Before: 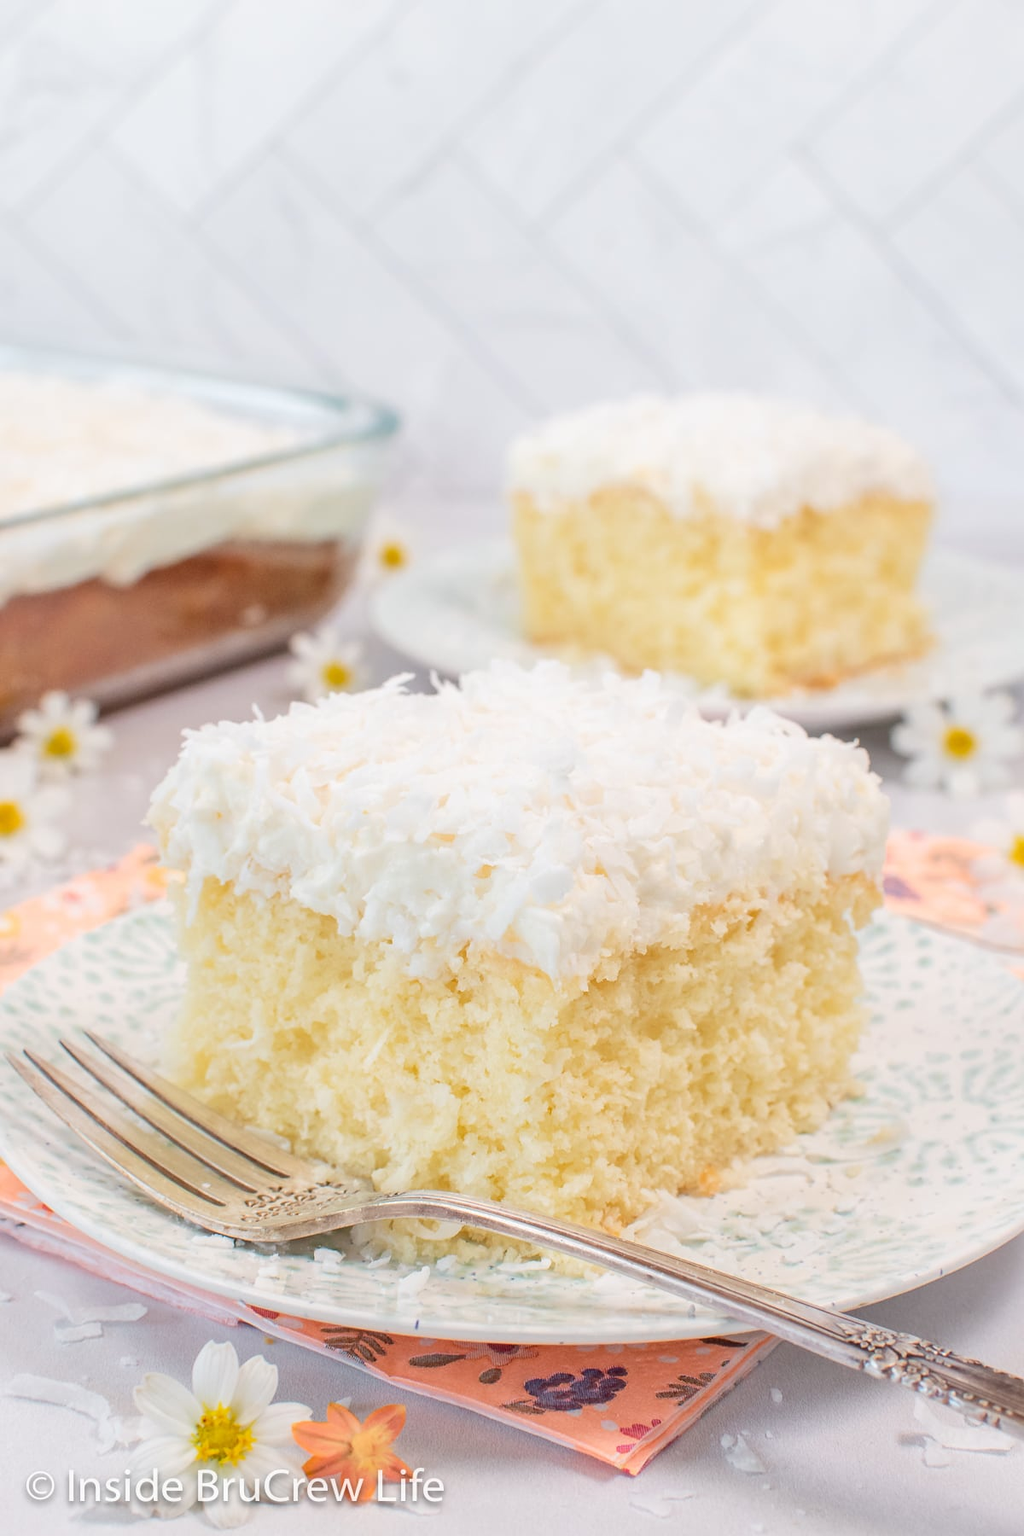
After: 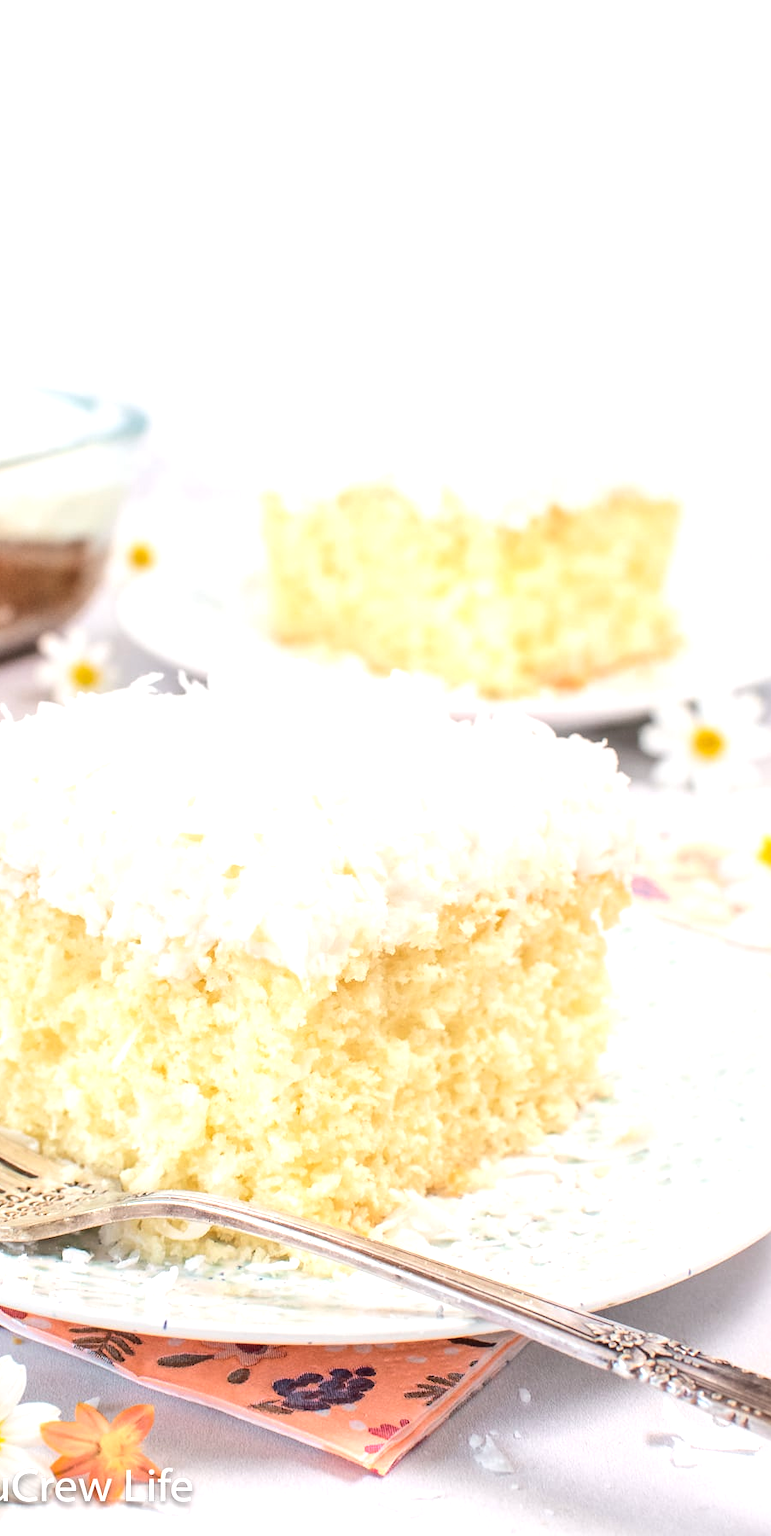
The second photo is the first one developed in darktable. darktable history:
tone equalizer: -8 EV -0.75 EV, -7 EV -0.7 EV, -6 EV -0.6 EV, -5 EV -0.4 EV, -3 EV 0.4 EV, -2 EV 0.6 EV, -1 EV 0.7 EV, +0 EV 0.75 EV, edges refinement/feathering 500, mask exposure compensation -1.57 EV, preserve details no
crop and rotate: left 24.6%
